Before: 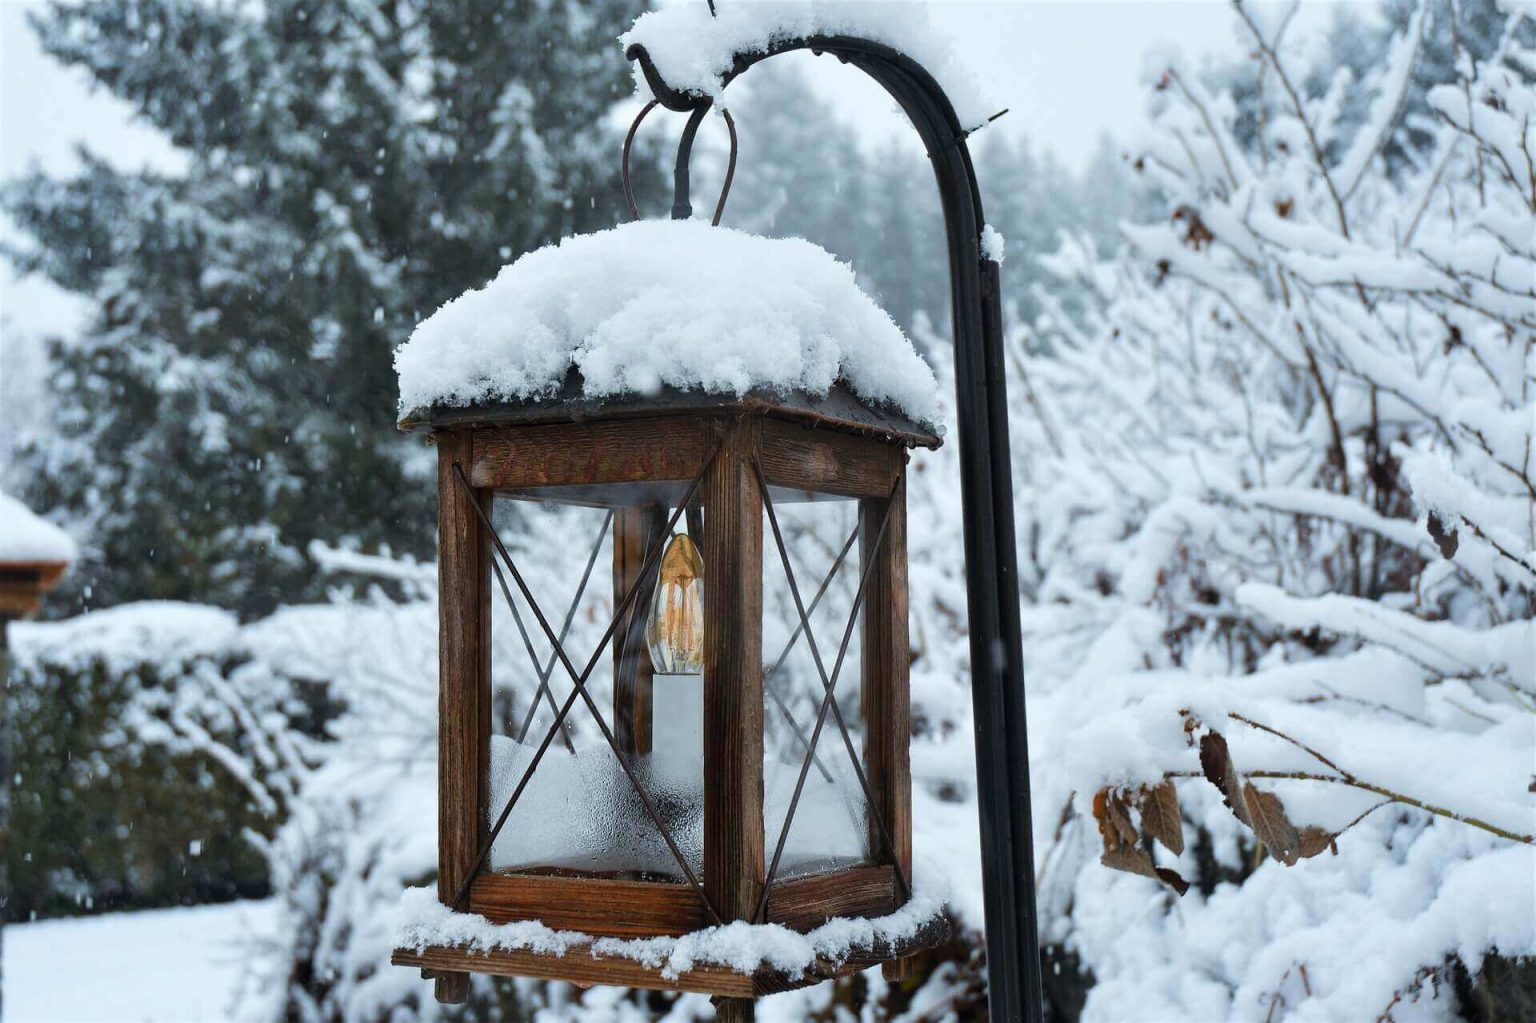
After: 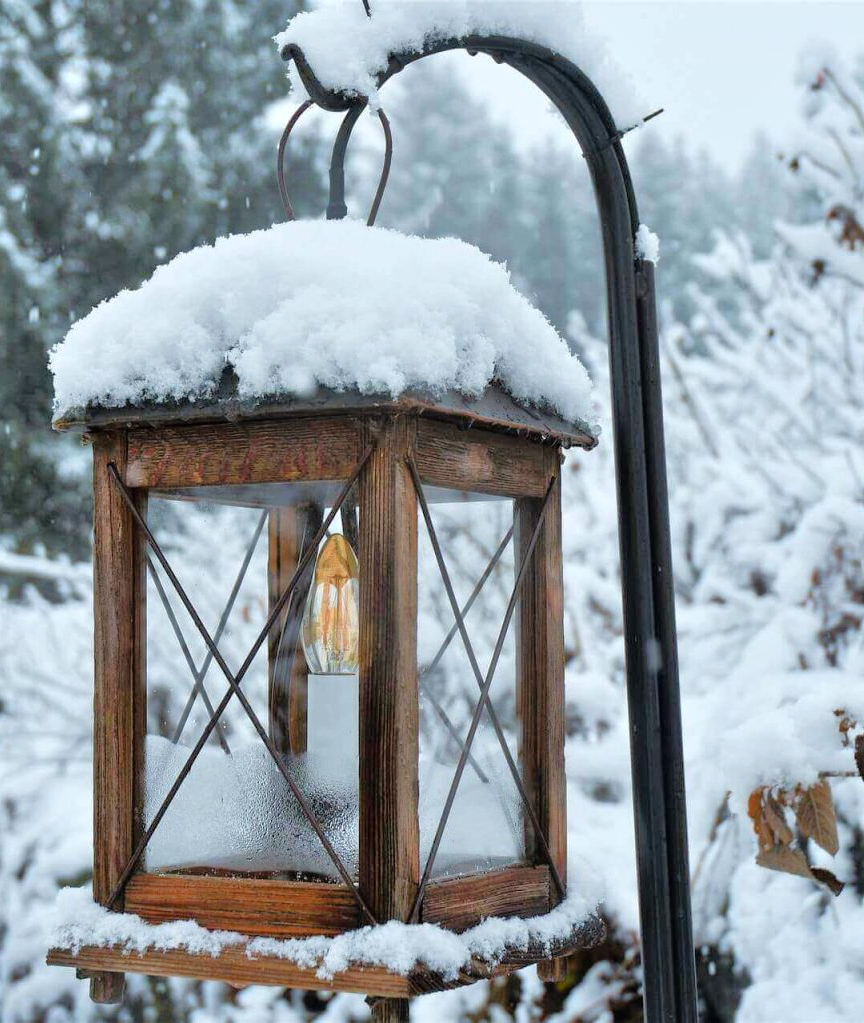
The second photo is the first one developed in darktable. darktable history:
crop and rotate: left 22.516%, right 21.234%
tone equalizer: -7 EV 0.15 EV, -6 EV 0.6 EV, -5 EV 1.15 EV, -4 EV 1.33 EV, -3 EV 1.15 EV, -2 EV 0.6 EV, -1 EV 0.15 EV, mask exposure compensation -0.5 EV
